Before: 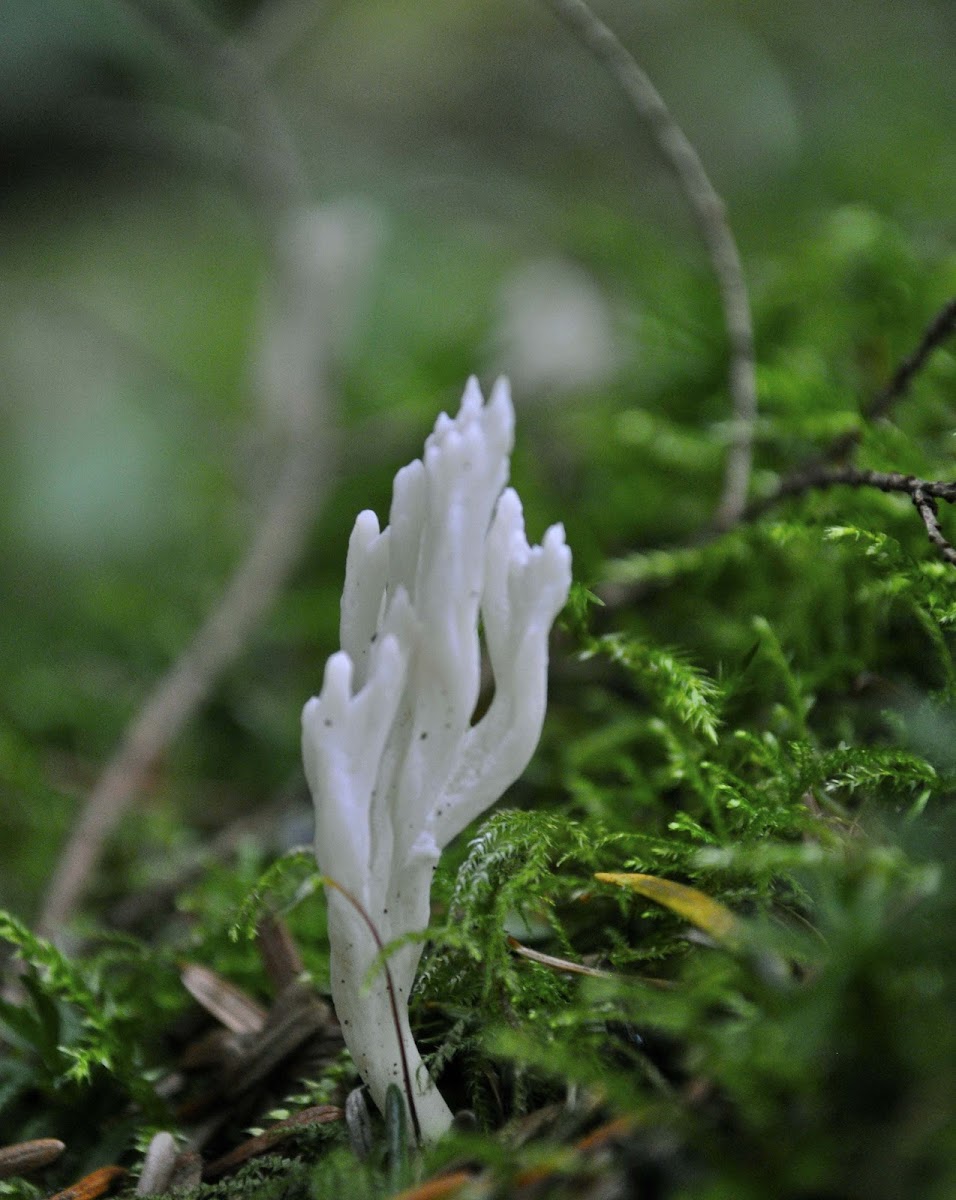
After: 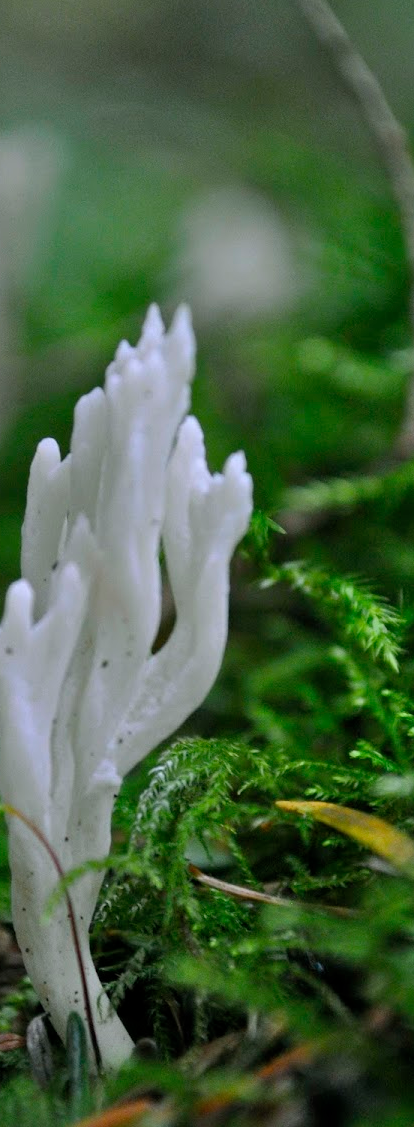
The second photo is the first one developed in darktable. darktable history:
shadows and highlights: radius 125.46, shadows 21.19, highlights -21.19, low approximation 0.01
crop: left 33.452%, top 6.025%, right 23.155%
